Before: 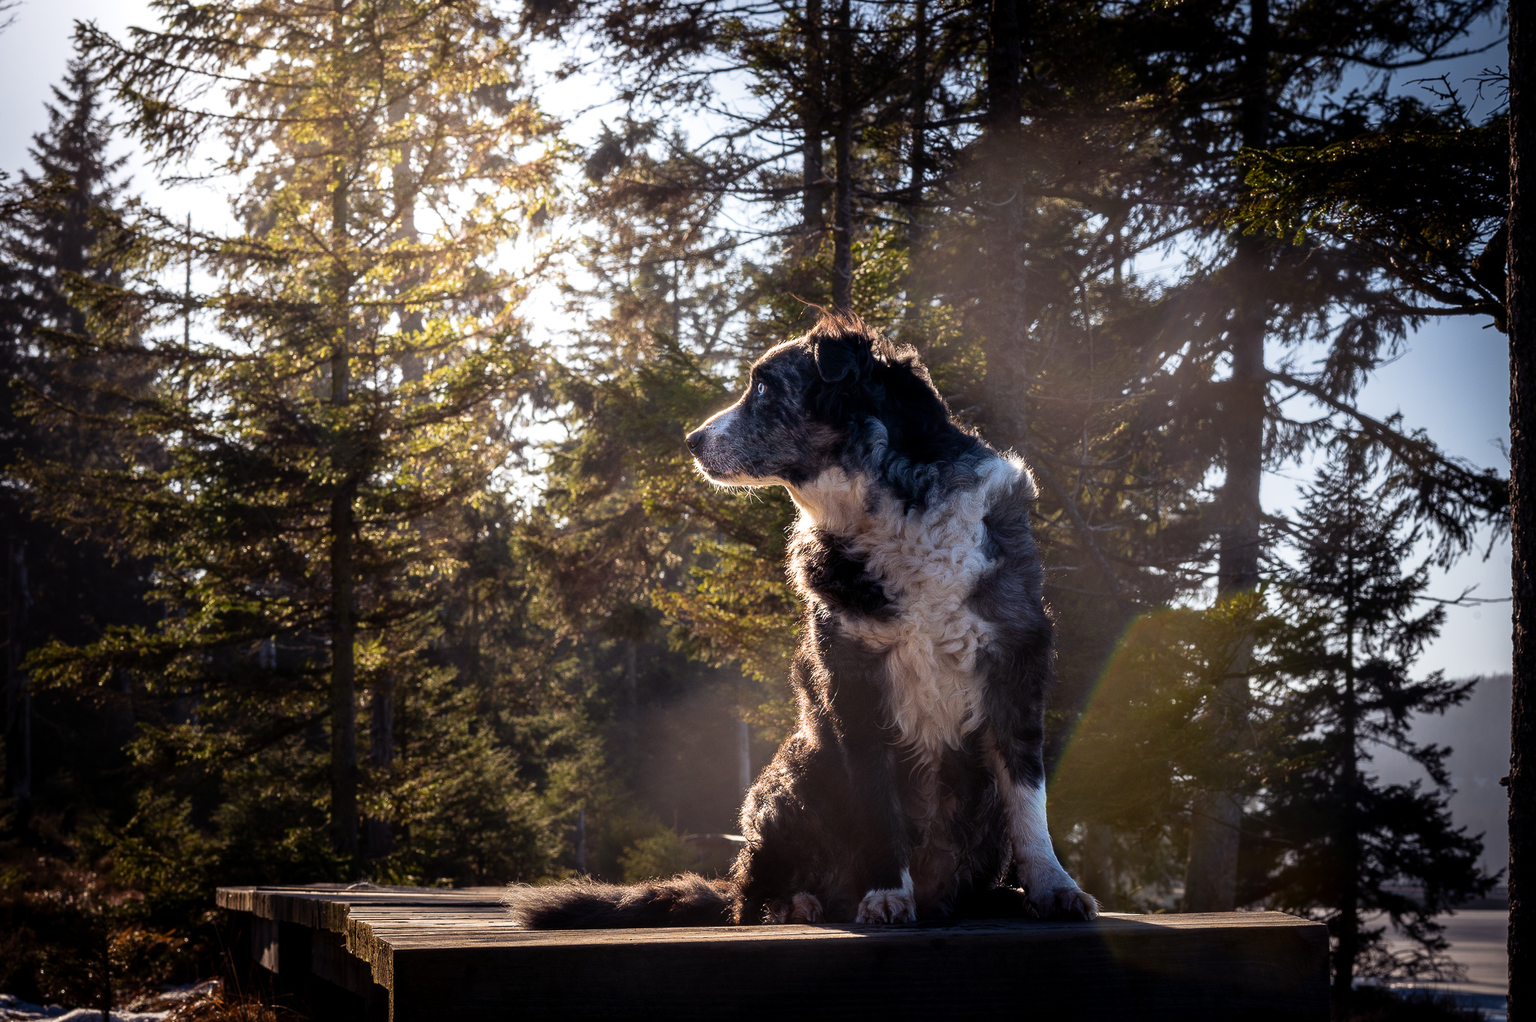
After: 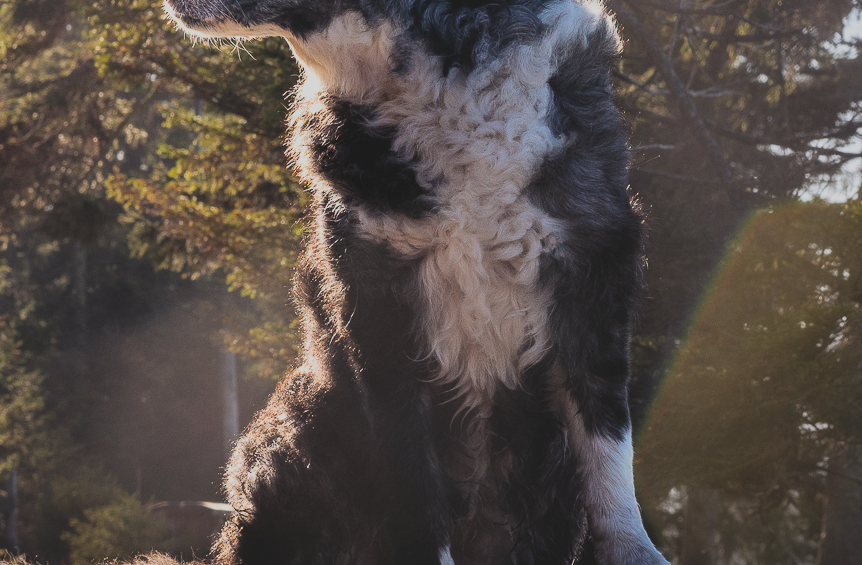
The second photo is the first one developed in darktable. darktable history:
crop: left 37.236%, top 44.867%, right 20.658%, bottom 13.622%
shadows and highlights: radius 125.56, shadows 30.57, highlights -30.76, low approximation 0.01, soften with gaussian
exposure: black level correction -0.022, exposure -0.037 EV, compensate highlight preservation false
filmic rgb: black relative exposure -7.65 EV, white relative exposure 4.56 EV, hardness 3.61
